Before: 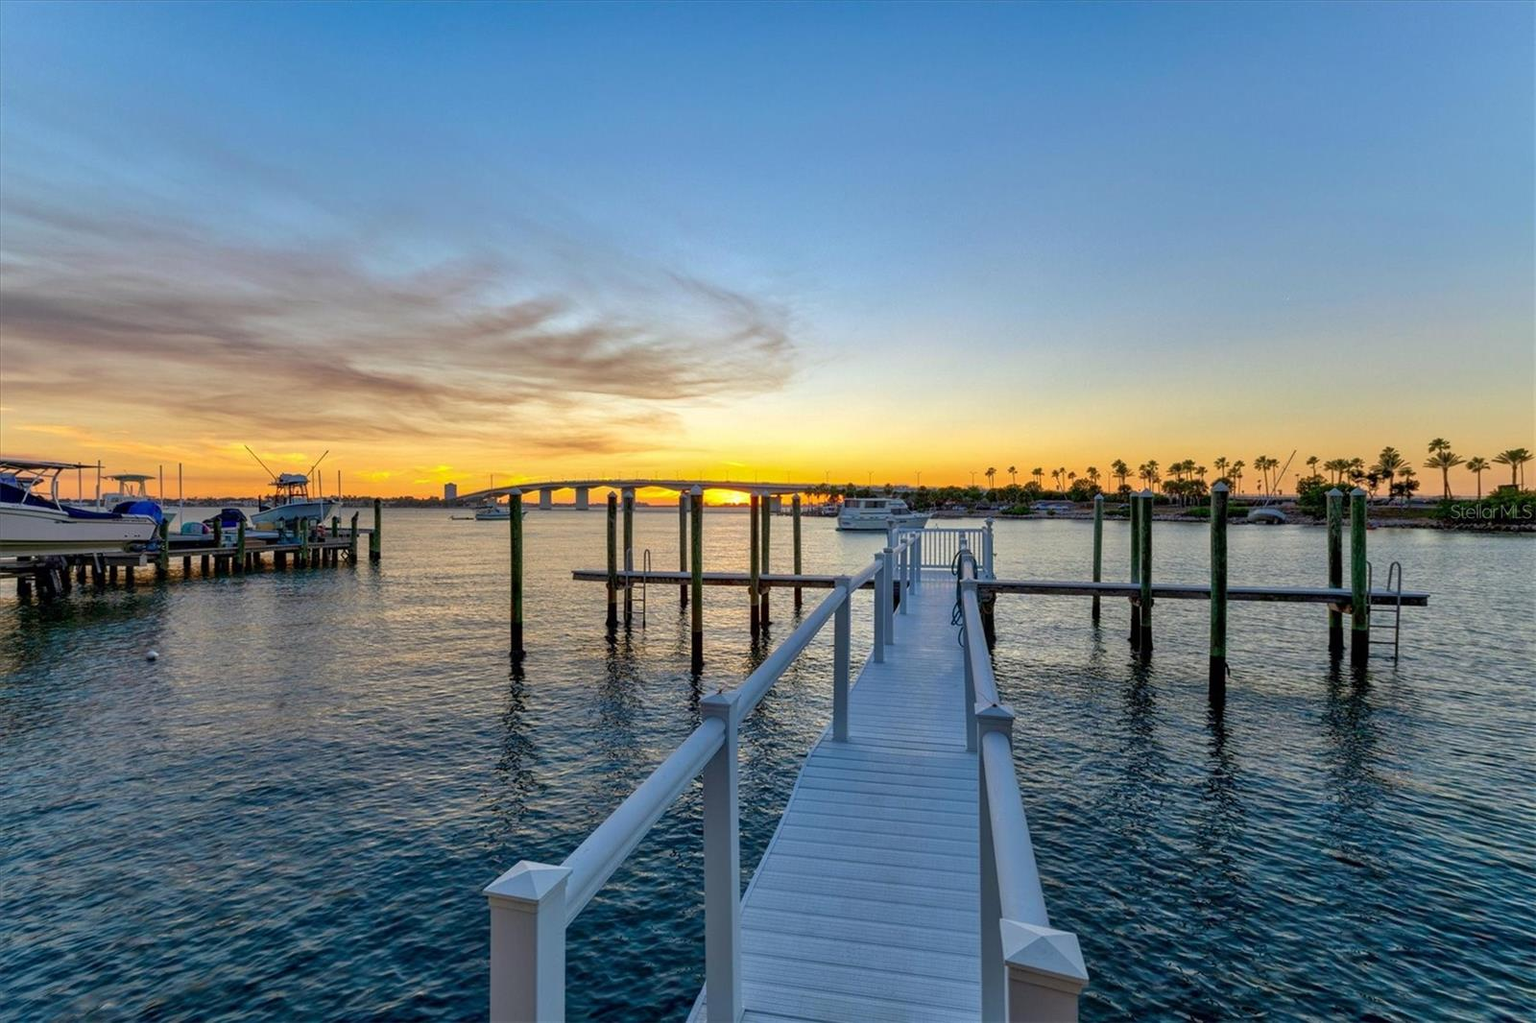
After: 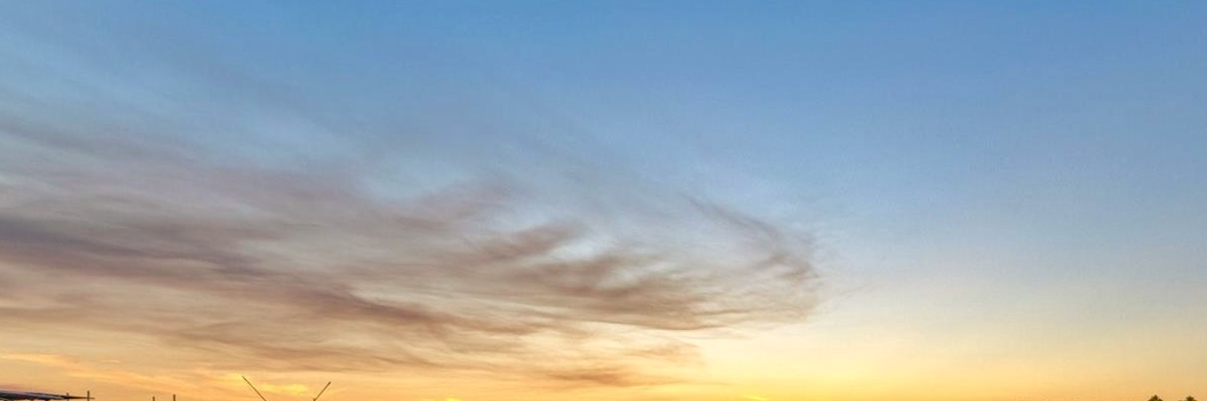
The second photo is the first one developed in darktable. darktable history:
crop: left 0.579%, top 7.627%, right 23.167%, bottom 54.275%
rotate and perspective: rotation 0.174°, lens shift (vertical) 0.013, lens shift (horizontal) 0.019, shear 0.001, automatic cropping original format, crop left 0.007, crop right 0.991, crop top 0.016, crop bottom 0.997
color balance rgb: shadows lift › chroma 2%, shadows lift › hue 250°, power › hue 326.4°, highlights gain › chroma 2%, highlights gain › hue 64.8°, global offset › luminance 0.5%, global offset › hue 58.8°, perceptual saturation grading › highlights -25%, perceptual saturation grading › shadows 30%, global vibrance 15%
